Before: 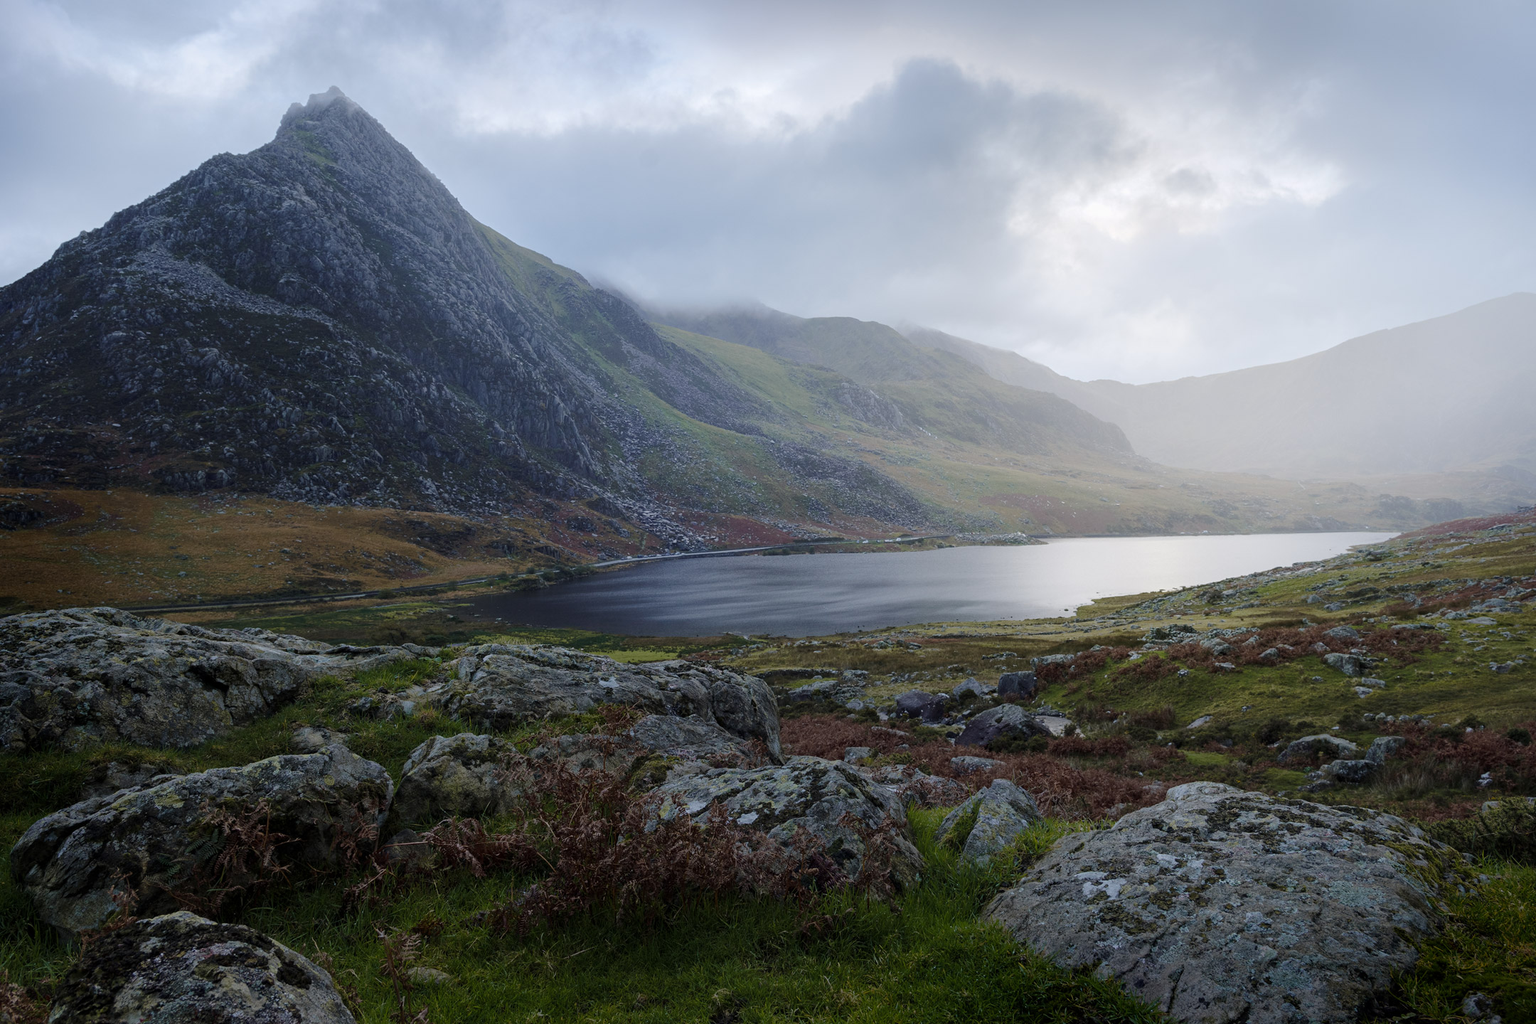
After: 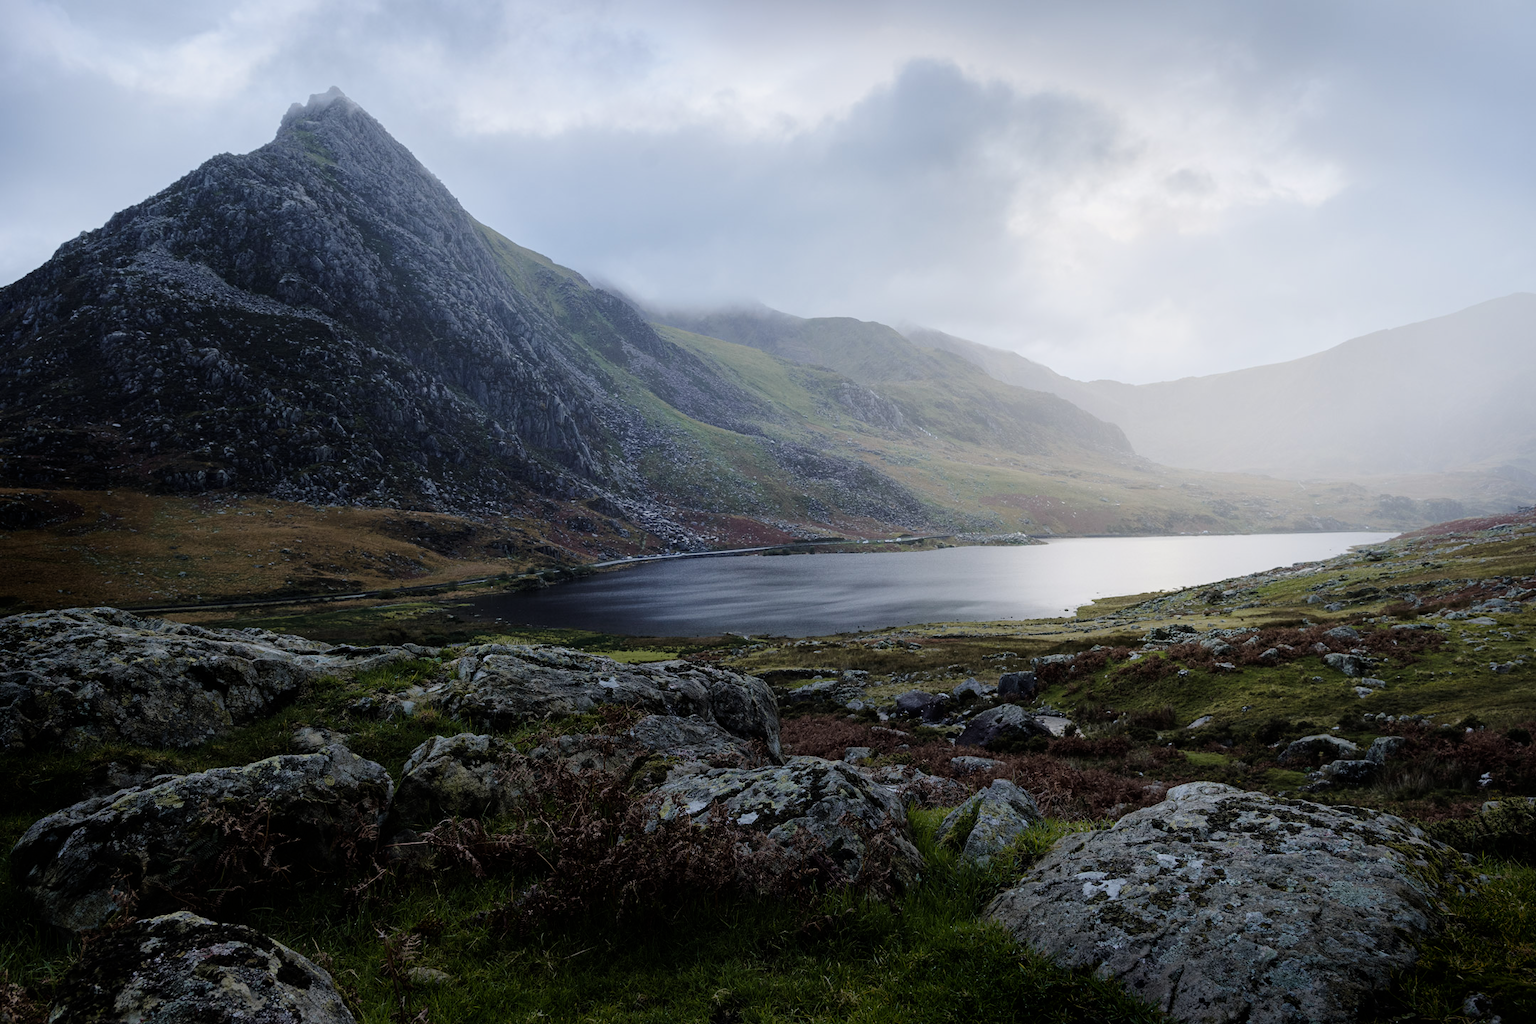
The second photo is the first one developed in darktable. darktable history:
filmic rgb: black relative exposure -8.07 EV, white relative exposure 3 EV, hardness 5.35, contrast 1.25
